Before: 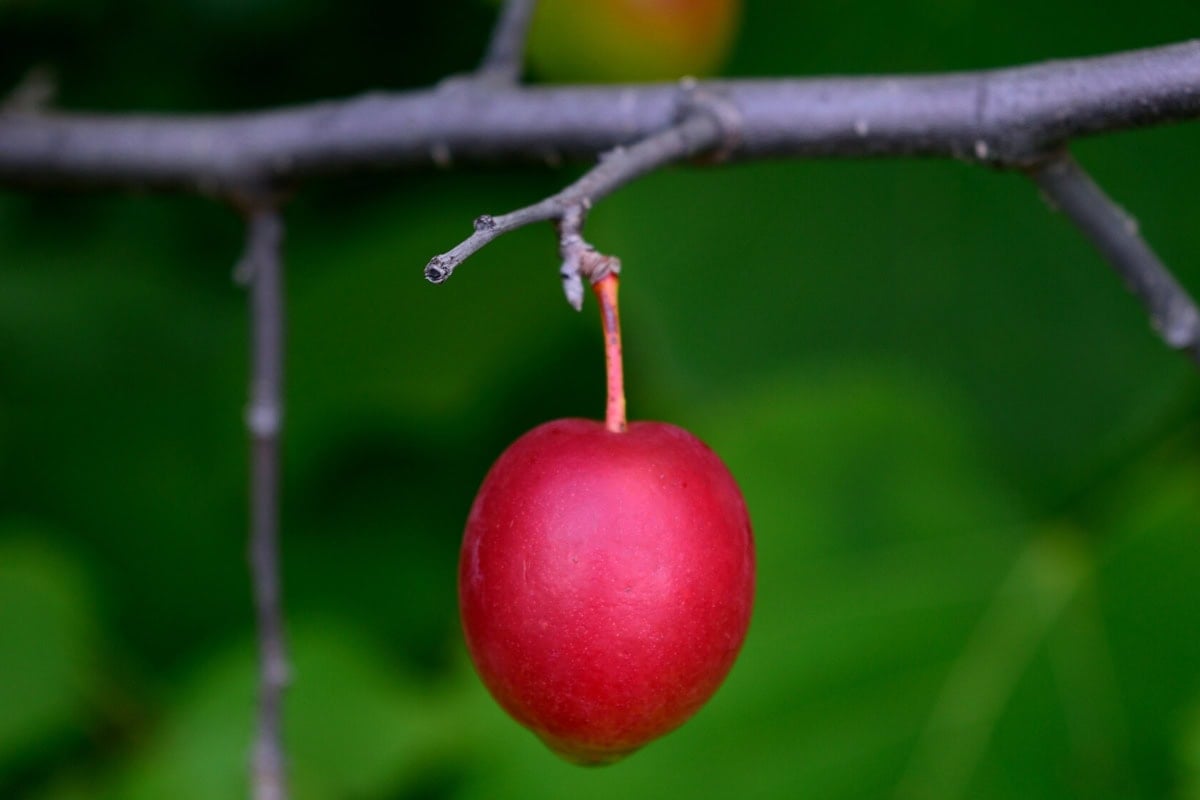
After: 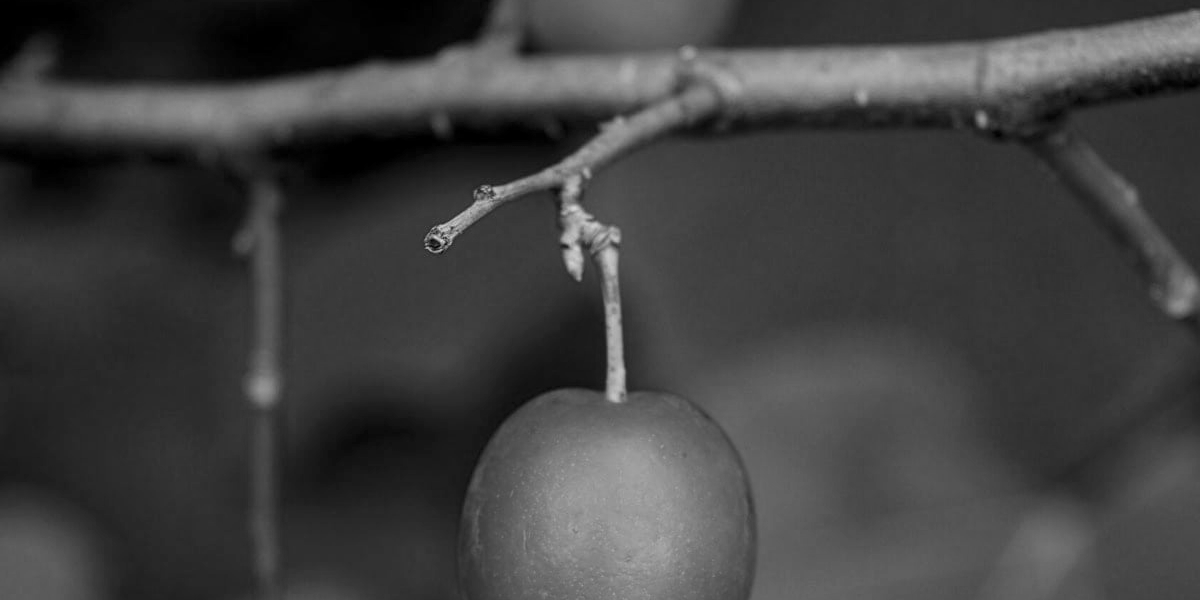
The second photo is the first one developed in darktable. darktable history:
local contrast: detail 130%
monochrome: on, module defaults
crop: top 3.857%, bottom 21.132%
